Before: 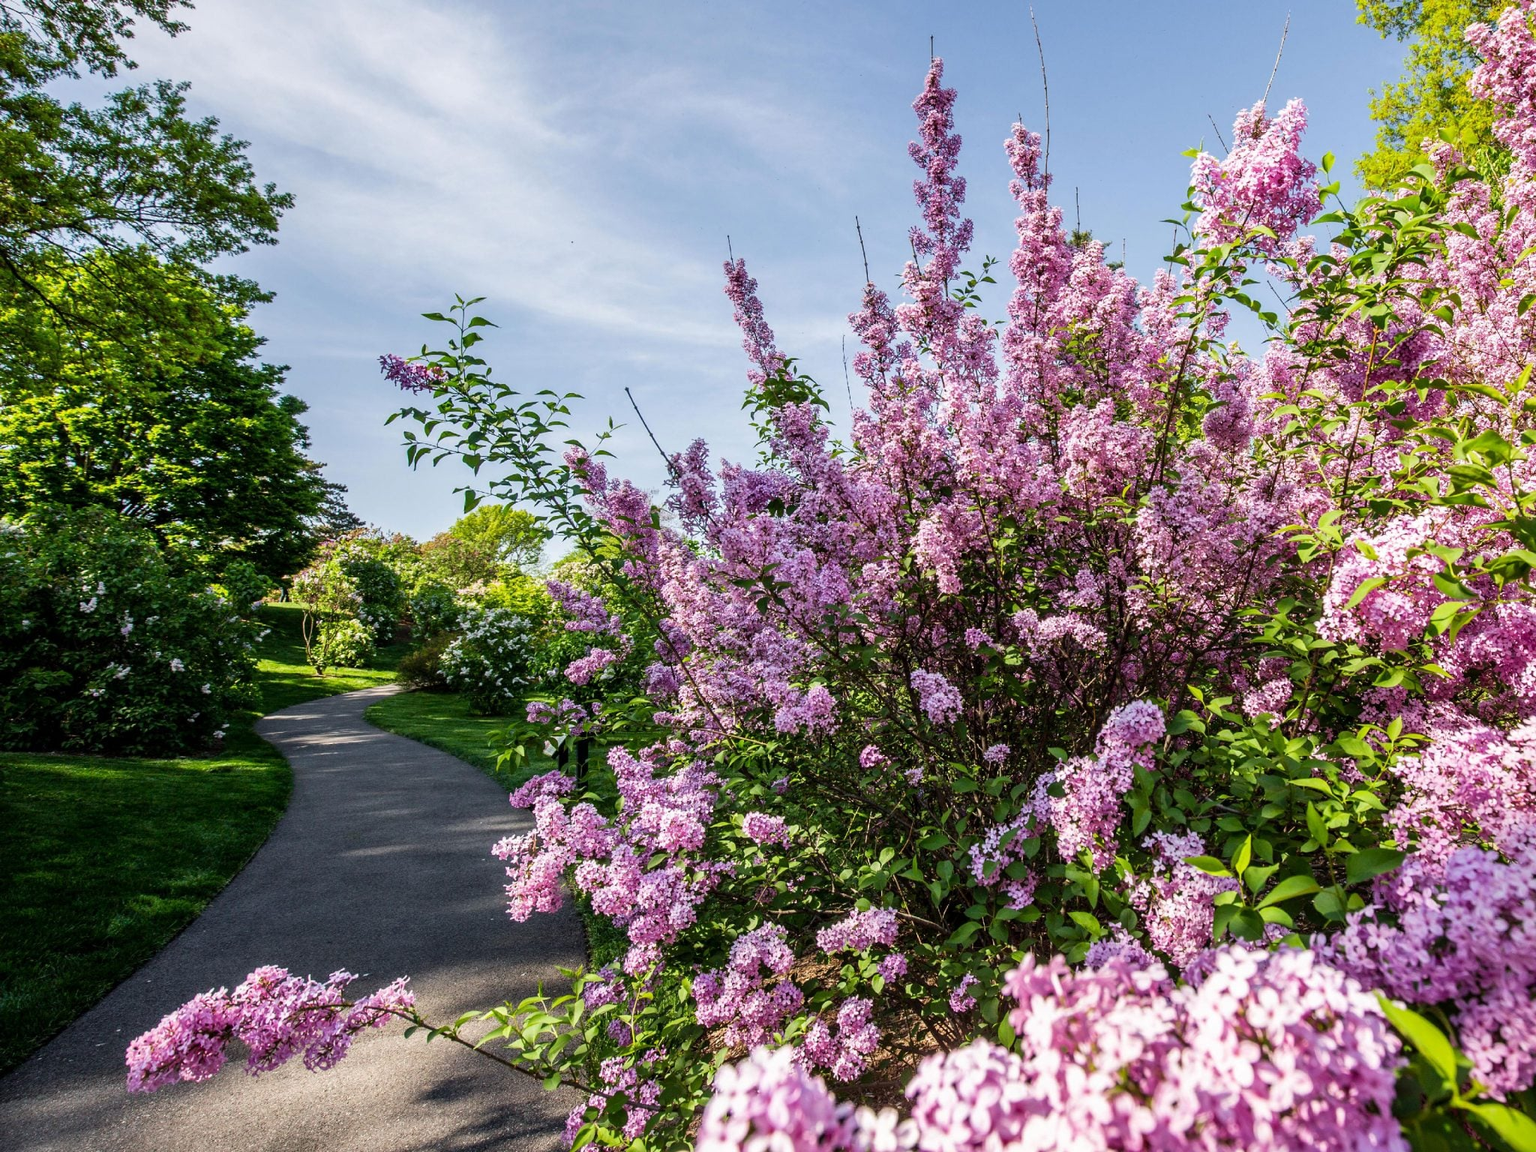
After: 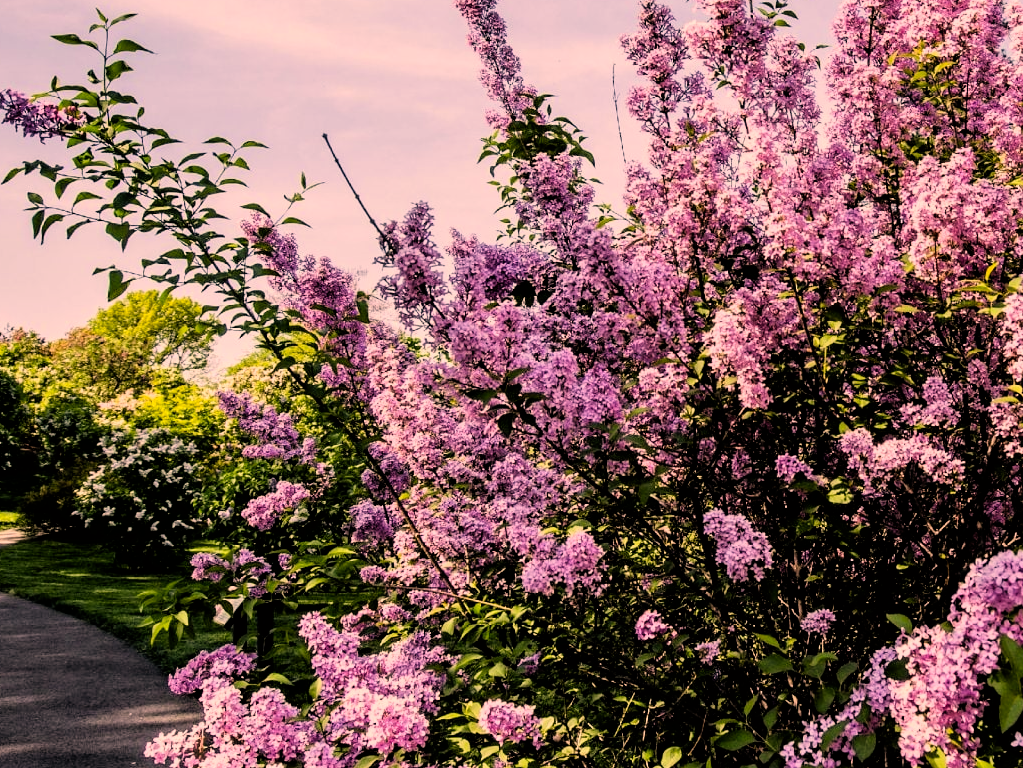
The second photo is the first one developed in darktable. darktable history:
filmic rgb: black relative exposure -4 EV, white relative exposure 3 EV, hardness 3.02, contrast 1.4
crop: left 25%, top 25%, right 25%, bottom 25%
color correction: highlights a* 21.16, highlights b* 19.61
